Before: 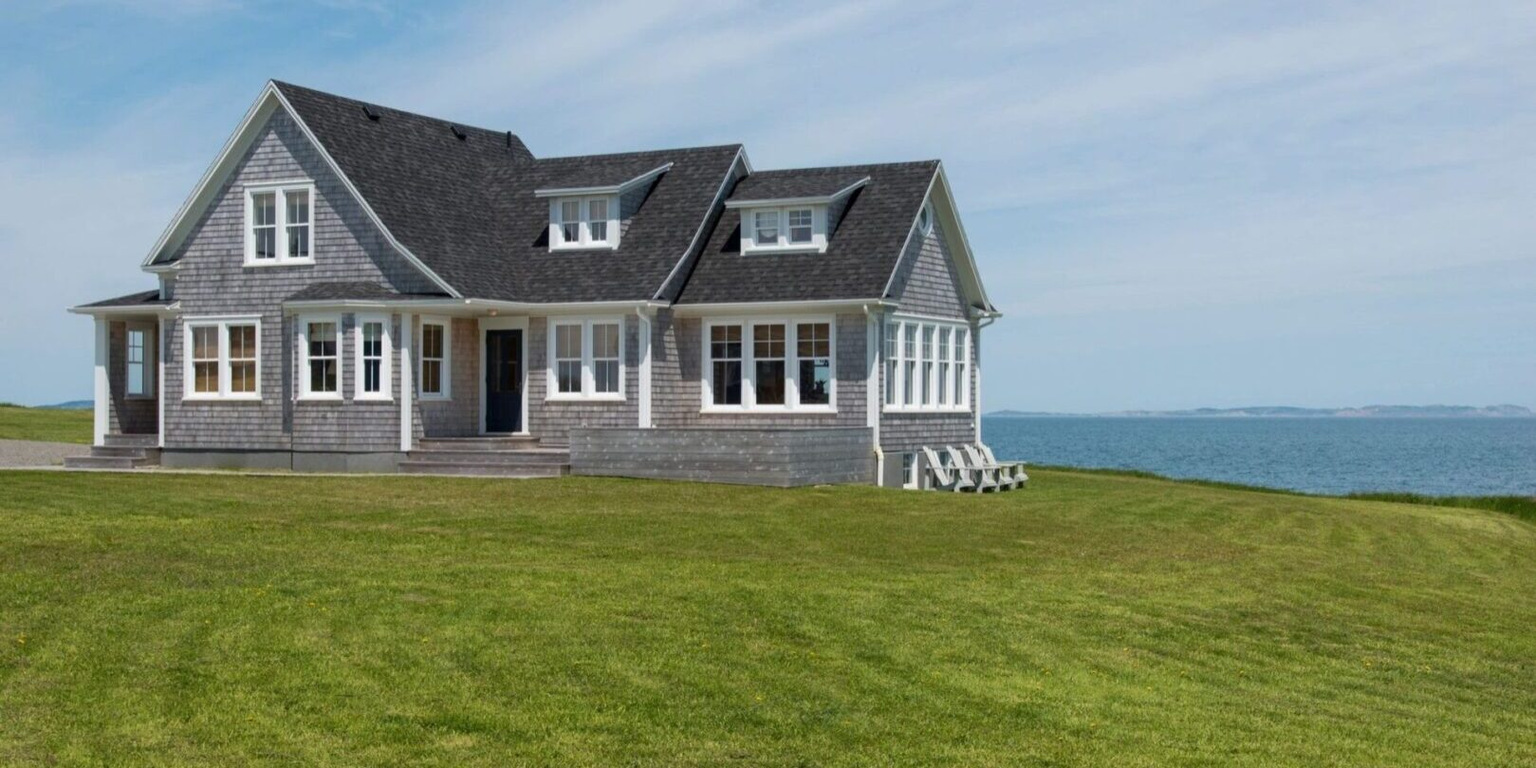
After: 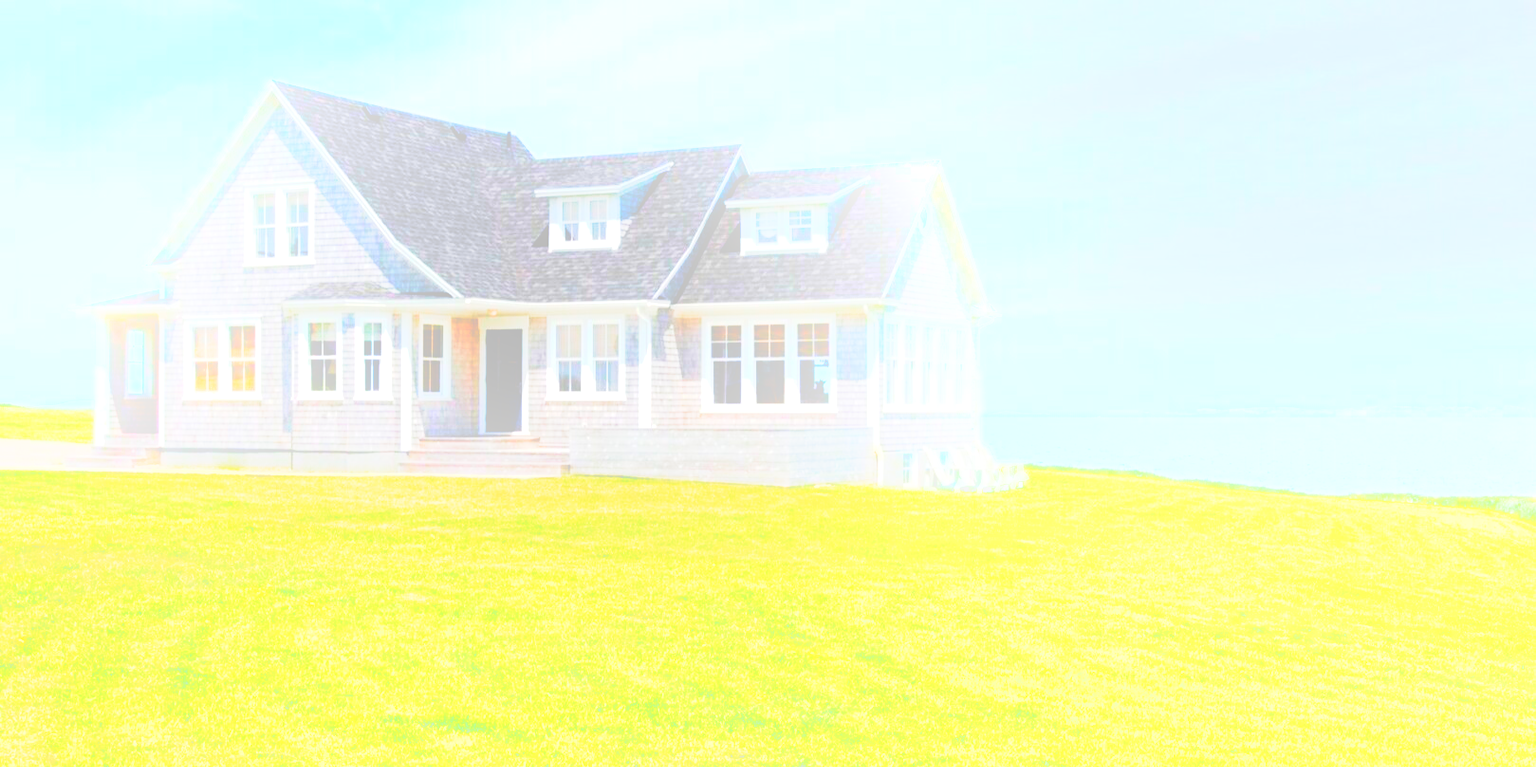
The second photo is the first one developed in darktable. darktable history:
tone curve: curves: ch0 [(0, 0) (0.003, 0.26) (0.011, 0.26) (0.025, 0.26) (0.044, 0.257) (0.069, 0.257) (0.1, 0.257) (0.136, 0.255) (0.177, 0.258) (0.224, 0.272) (0.277, 0.294) (0.335, 0.346) (0.399, 0.422) (0.468, 0.536) (0.543, 0.657) (0.623, 0.757) (0.709, 0.823) (0.801, 0.872) (0.898, 0.92) (1, 1)], preserve colors none
bloom: size 40%
exposure: black level correction 0, exposure 1.379 EV, compensate exposure bias true, compensate highlight preservation false
tone equalizer: on, module defaults
